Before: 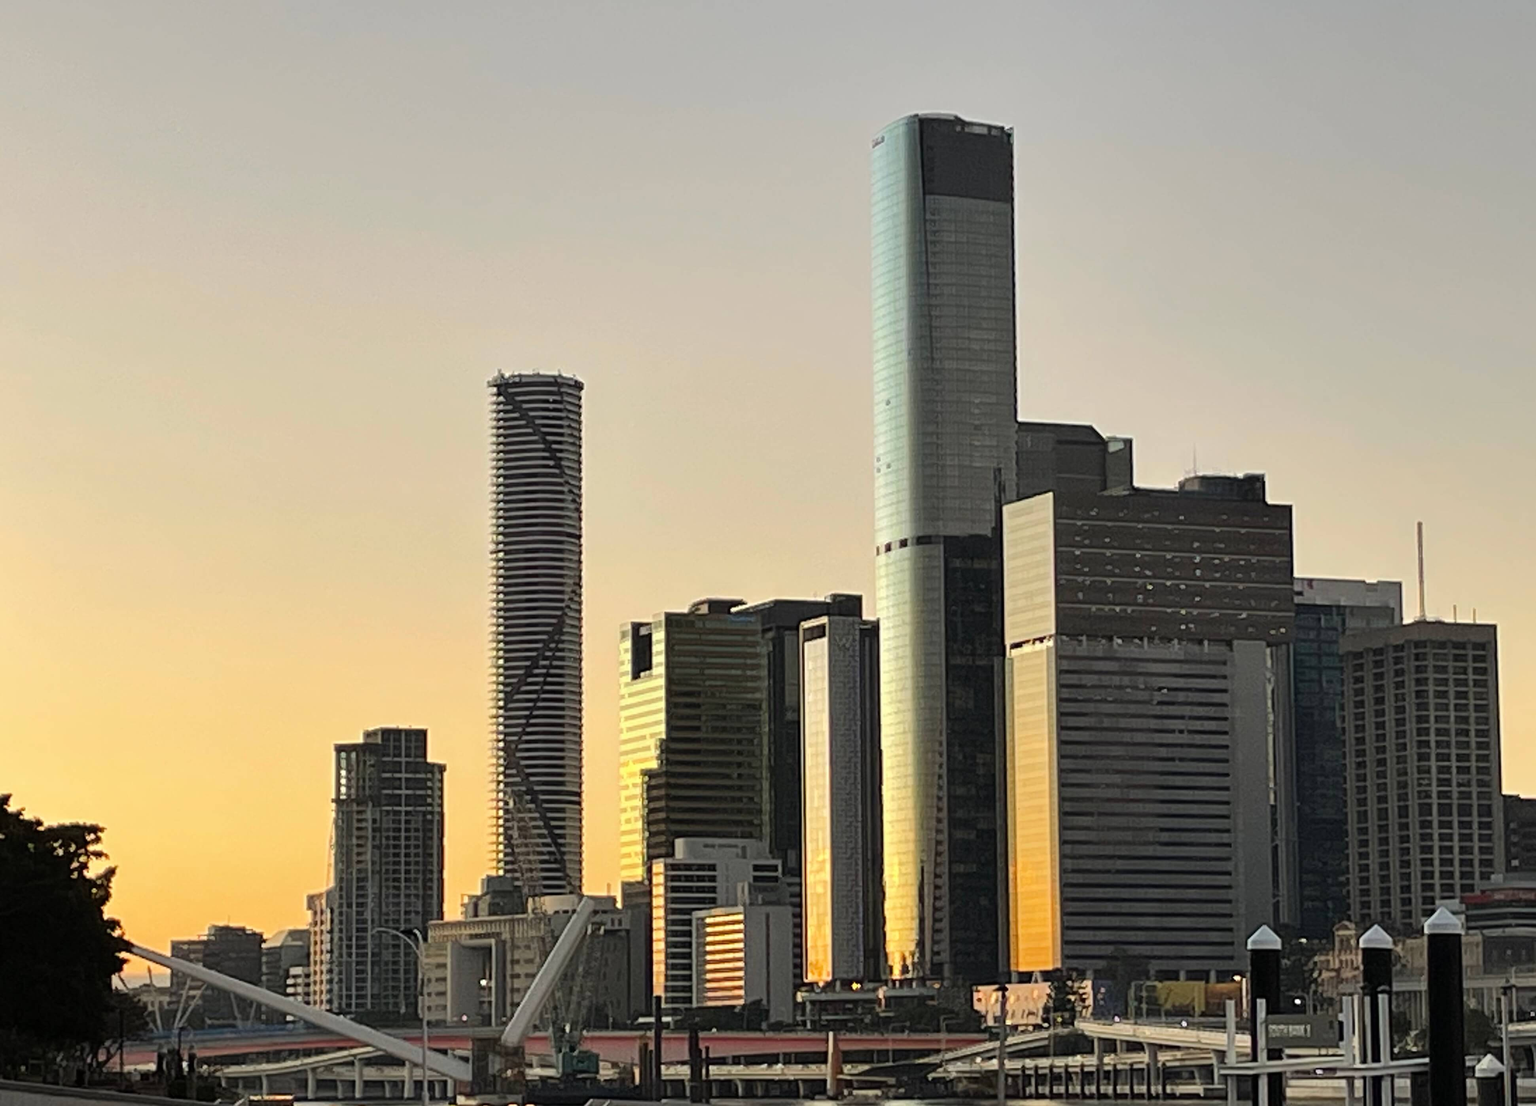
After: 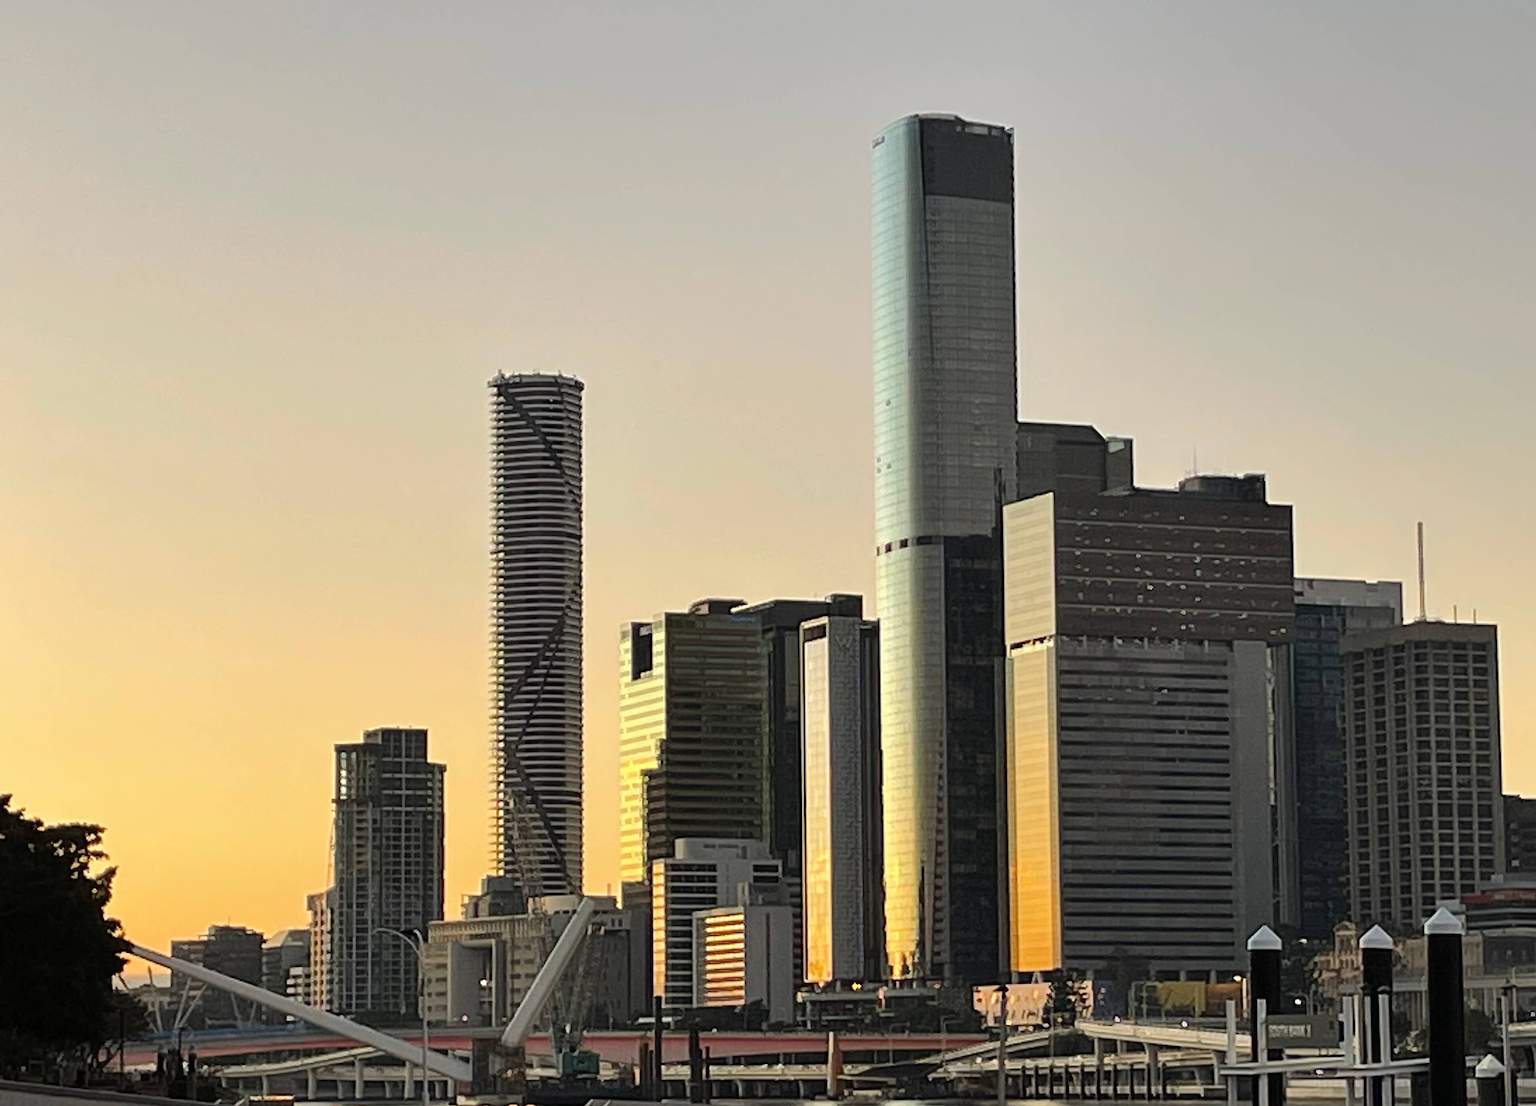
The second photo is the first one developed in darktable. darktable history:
sharpen: radius 1.814, amount 0.411, threshold 1.657
